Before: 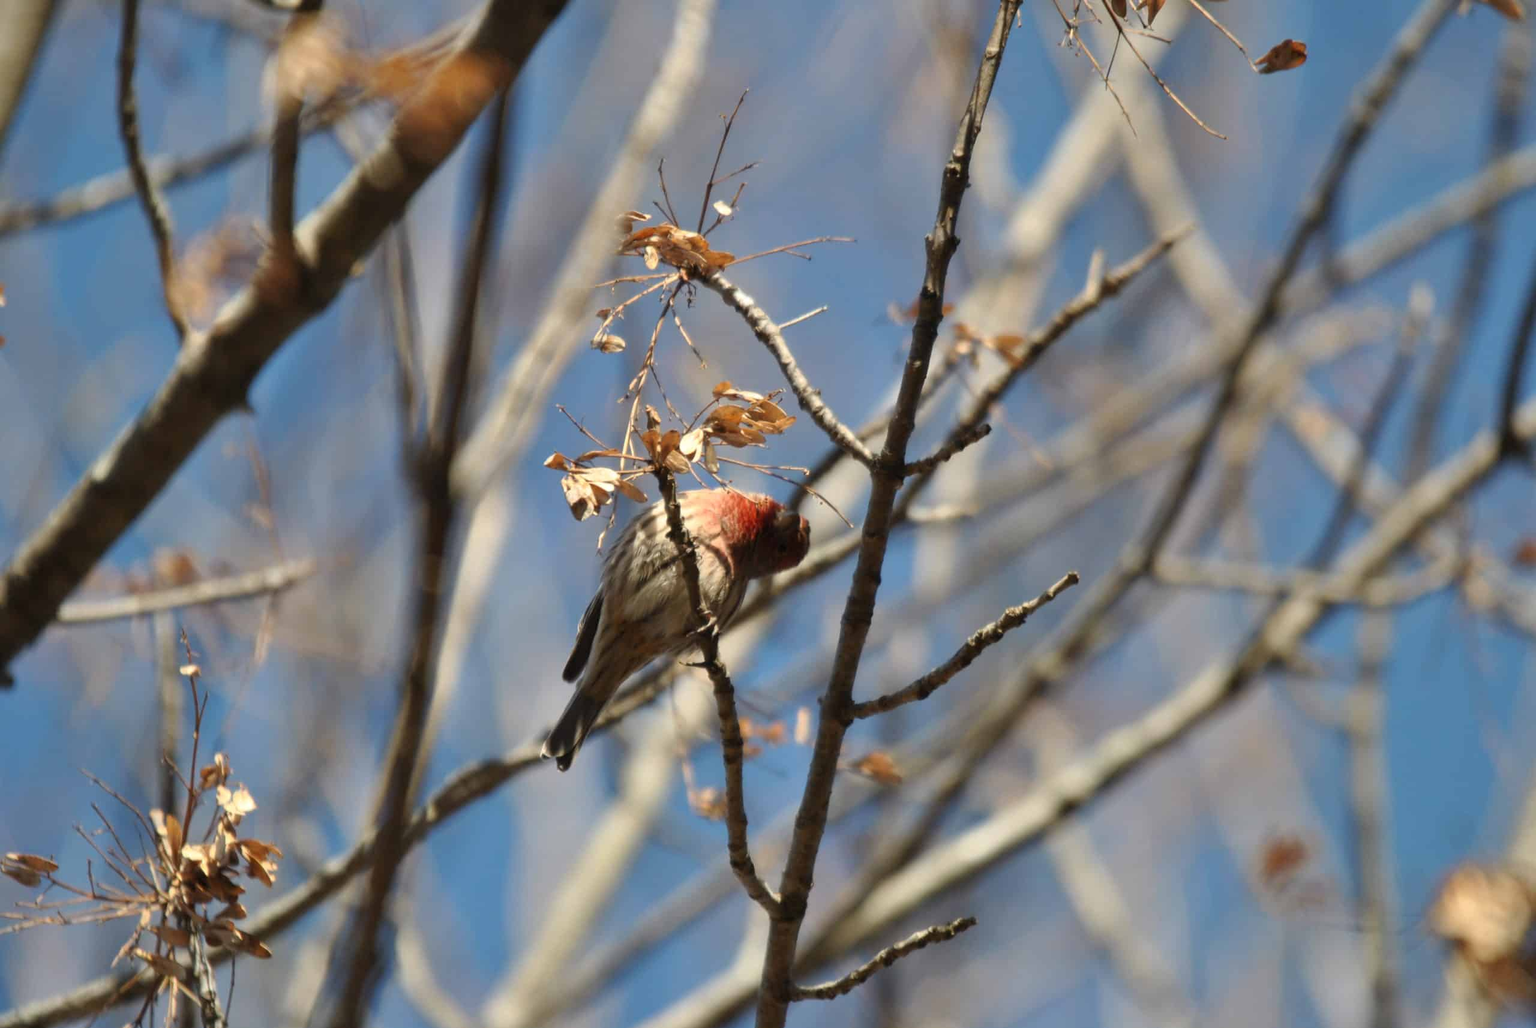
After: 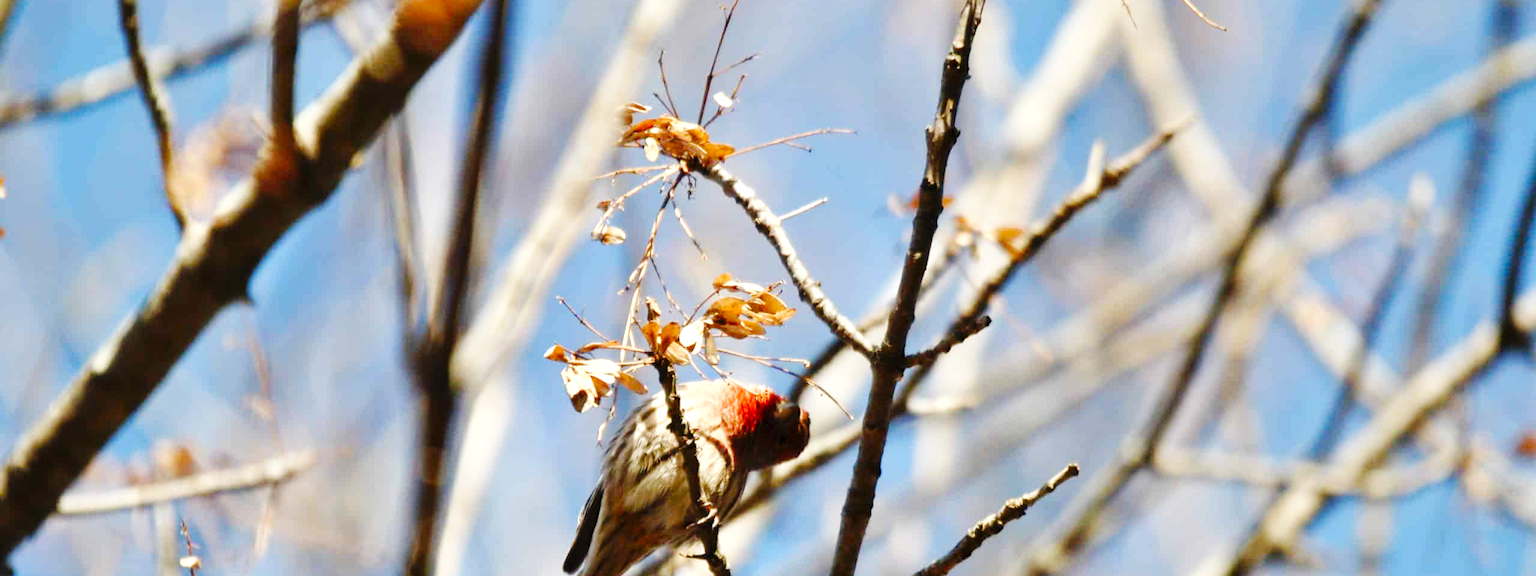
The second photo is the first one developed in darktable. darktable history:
exposure: exposure 0.6 EV, compensate highlight preservation false
base curve: curves: ch0 [(0, 0) (0.036, 0.025) (0.121, 0.166) (0.206, 0.329) (0.605, 0.79) (1, 1)], preserve colors none
color balance rgb: perceptual saturation grading › global saturation 20%, perceptual saturation grading › highlights -25%, perceptual saturation grading › shadows 25%
crop and rotate: top 10.605%, bottom 33.274%
contrast equalizer: octaves 7, y [[0.6 ×6], [0.55 ×6], [0 ×6], [0 ×6], [0 ×6]], mix 0.15
